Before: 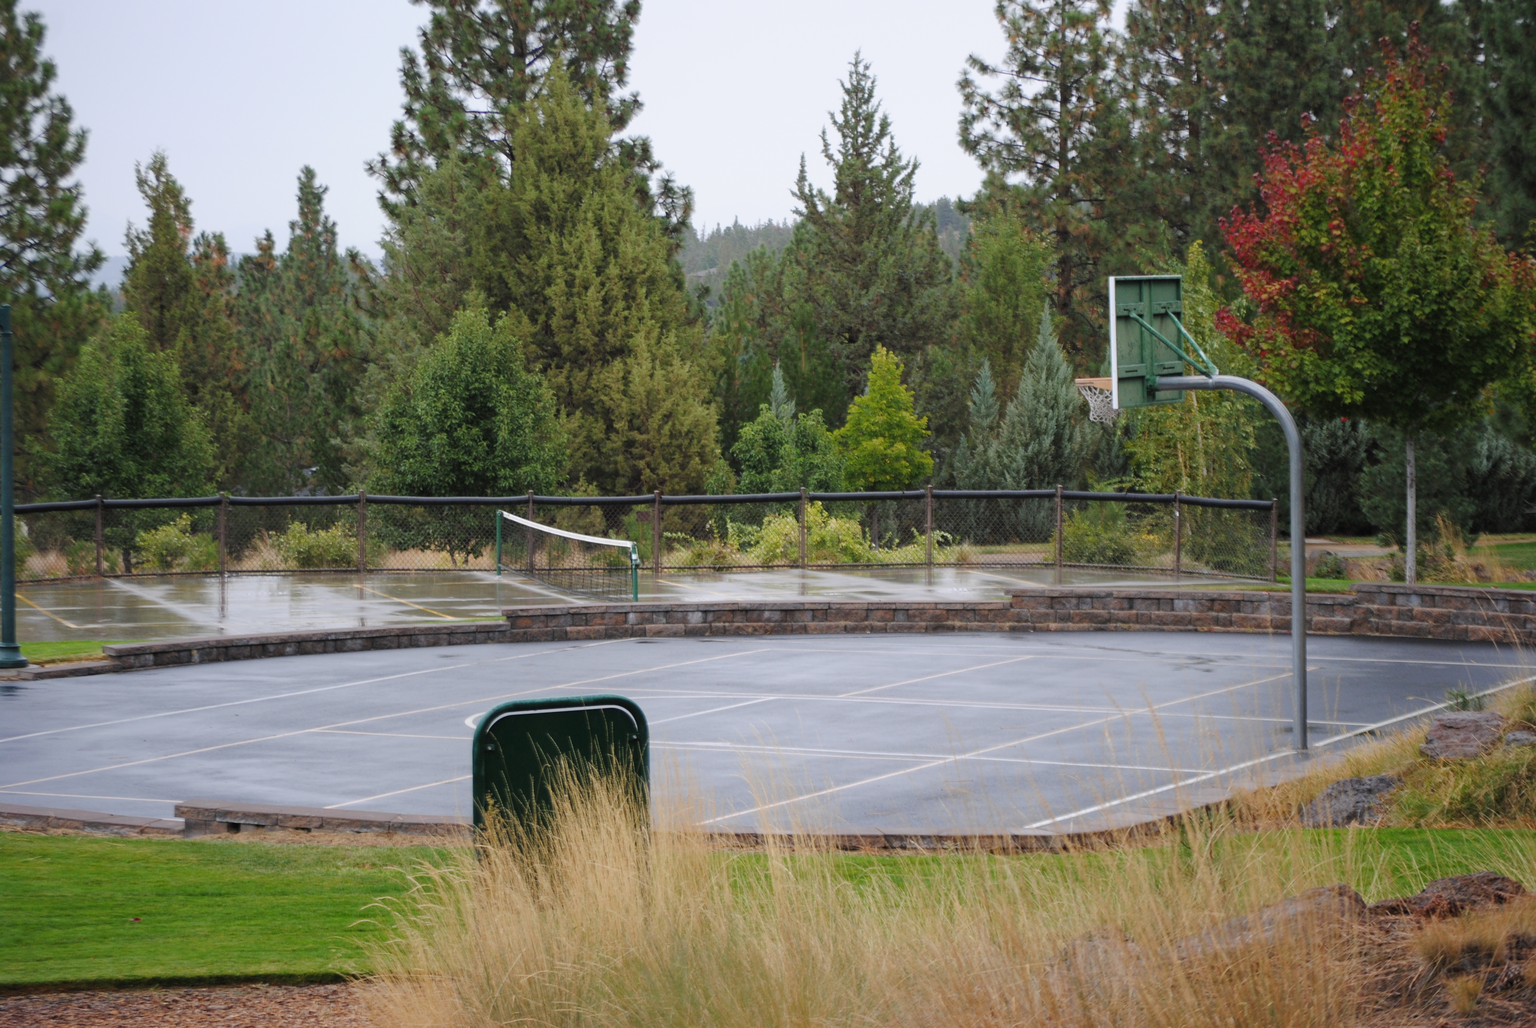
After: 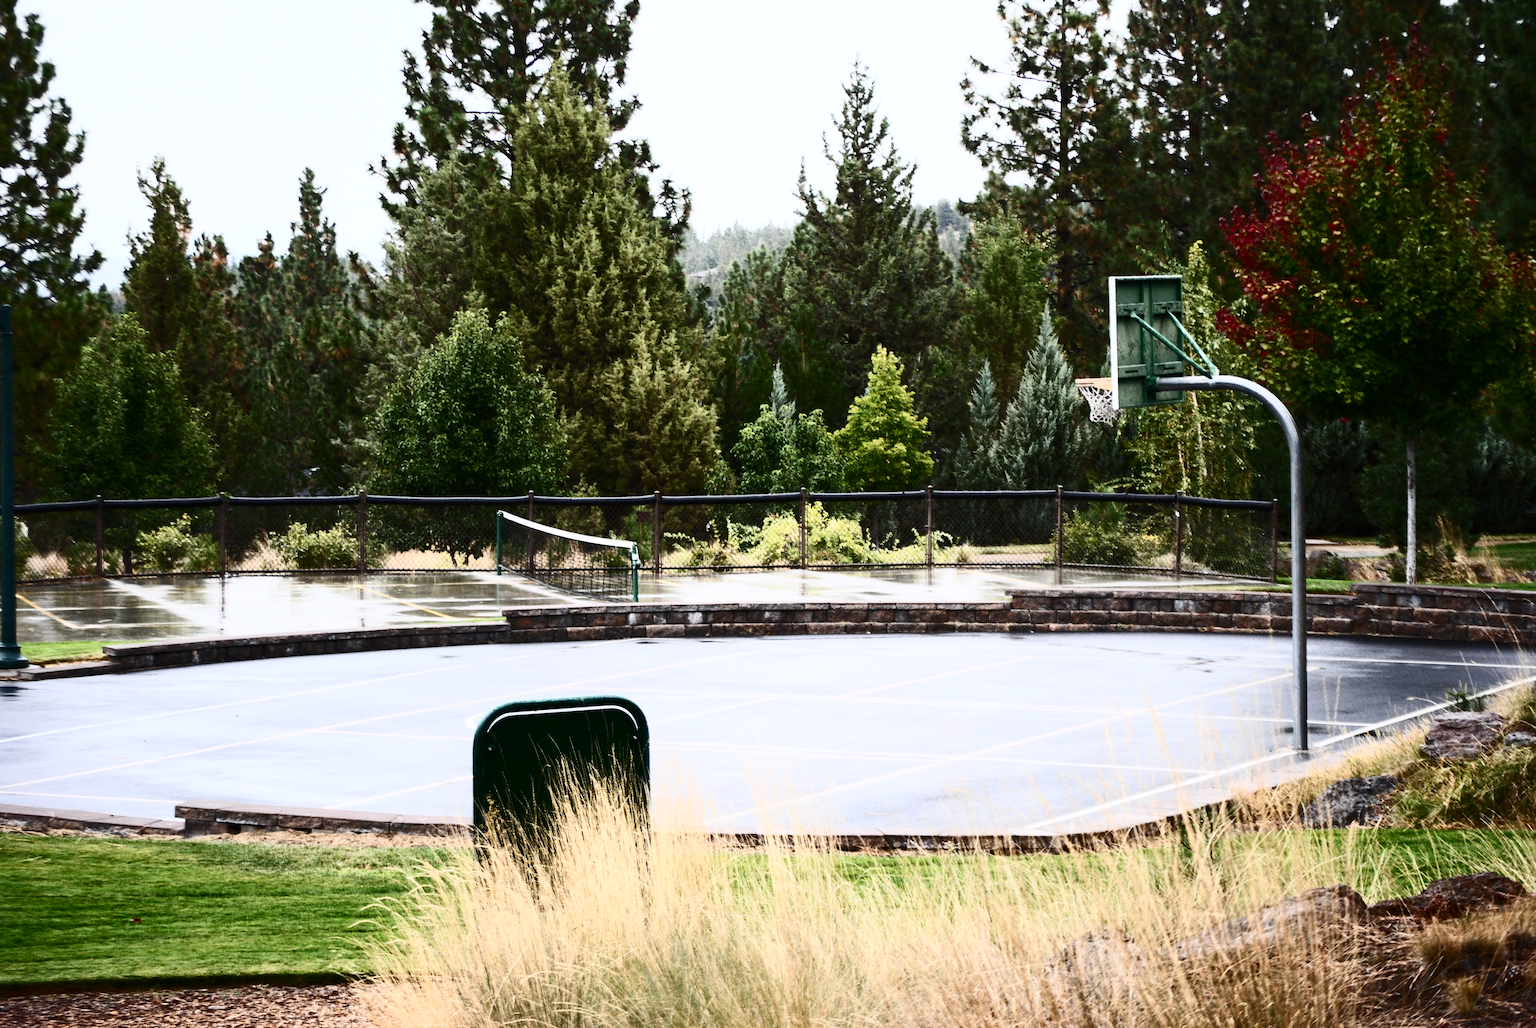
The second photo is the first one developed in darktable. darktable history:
contrast brightness saturation: contrast 0.928, brightness 0.203
local contrast: mode bilateral grid, contrast 21, coarseness 50, detail 103%, midtone range 0.2
